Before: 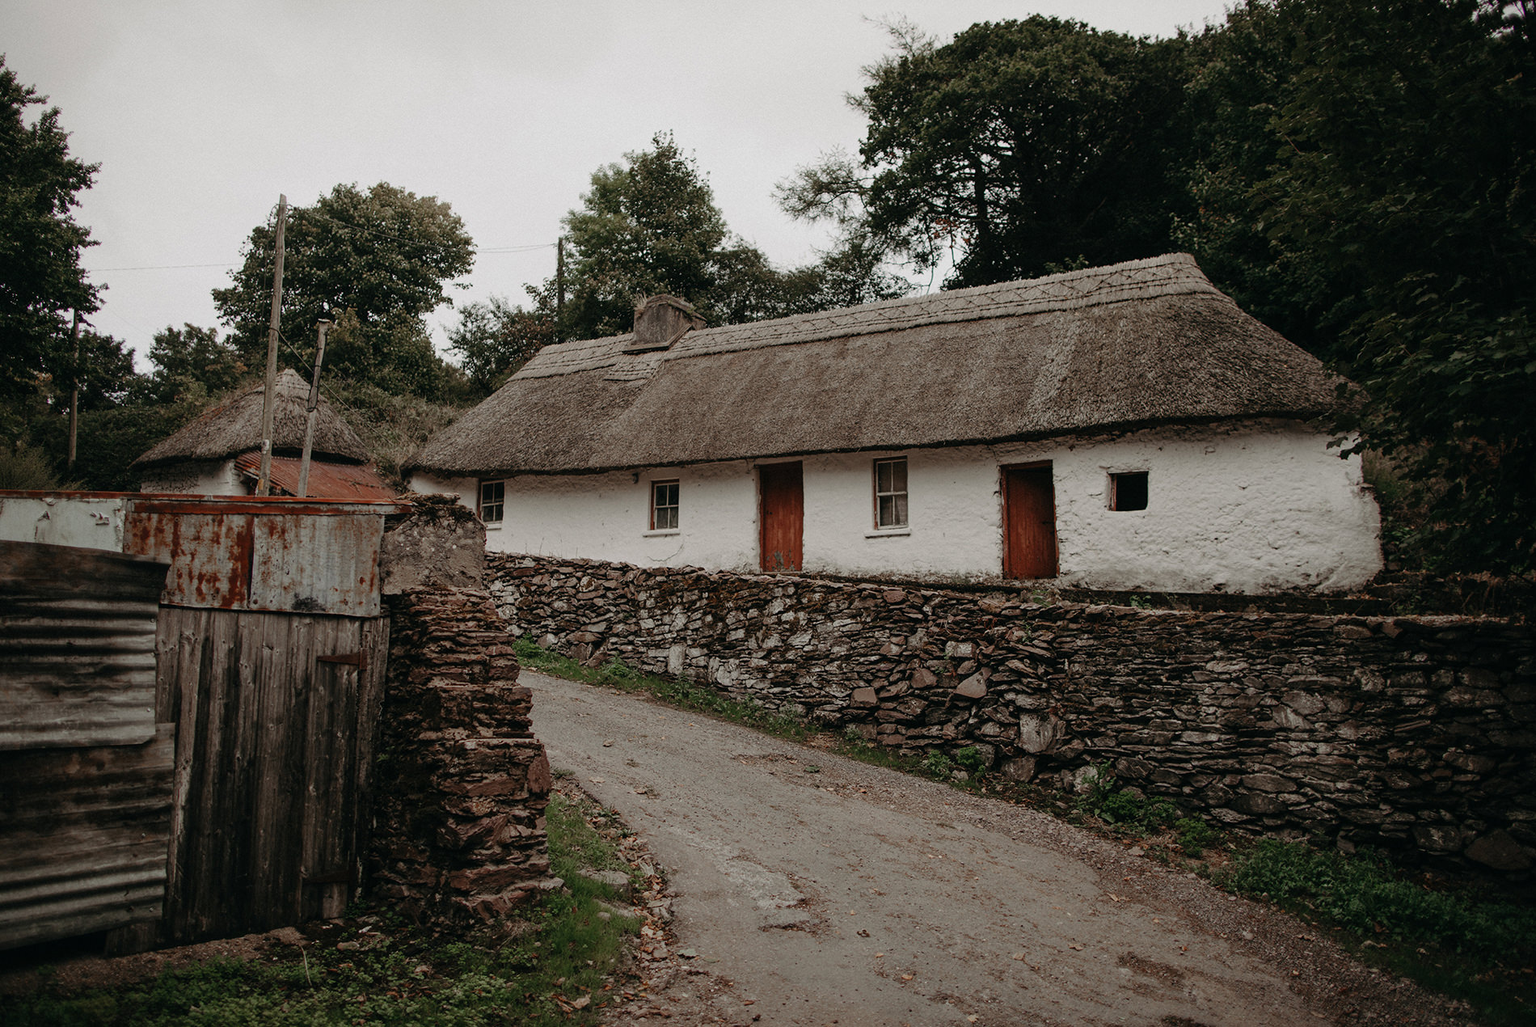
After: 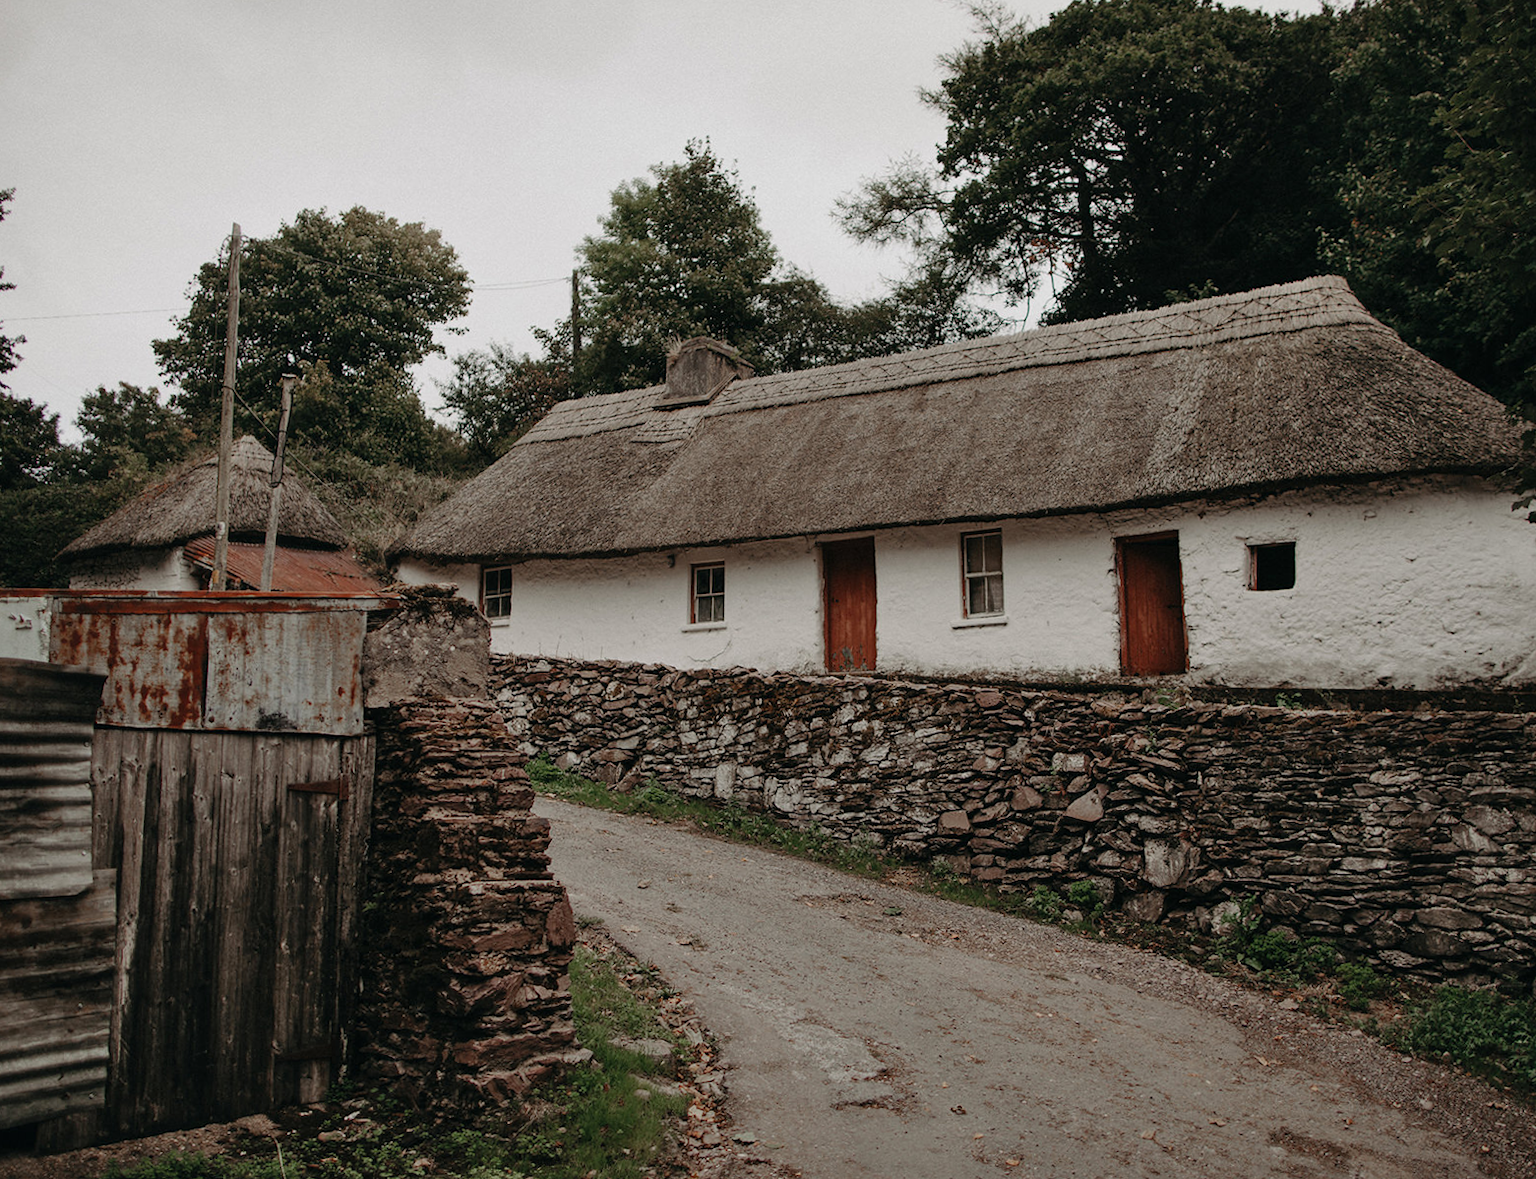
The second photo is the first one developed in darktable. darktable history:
crop and rotate: angle 1°, left 4.281%, top 0.642%, right 11.383%, bottom 2.486%
shadows and highlights: shadows 32, highlights -32, soften with gaussian
